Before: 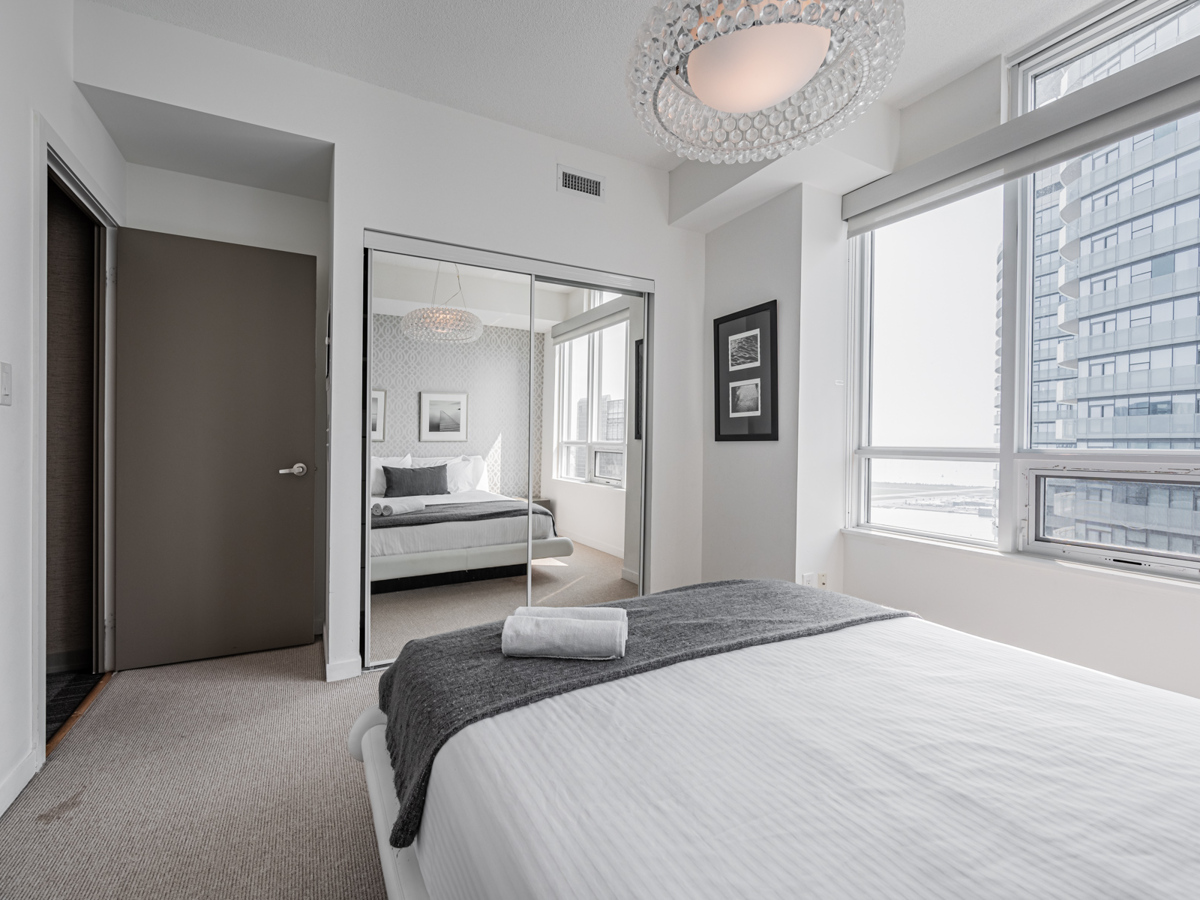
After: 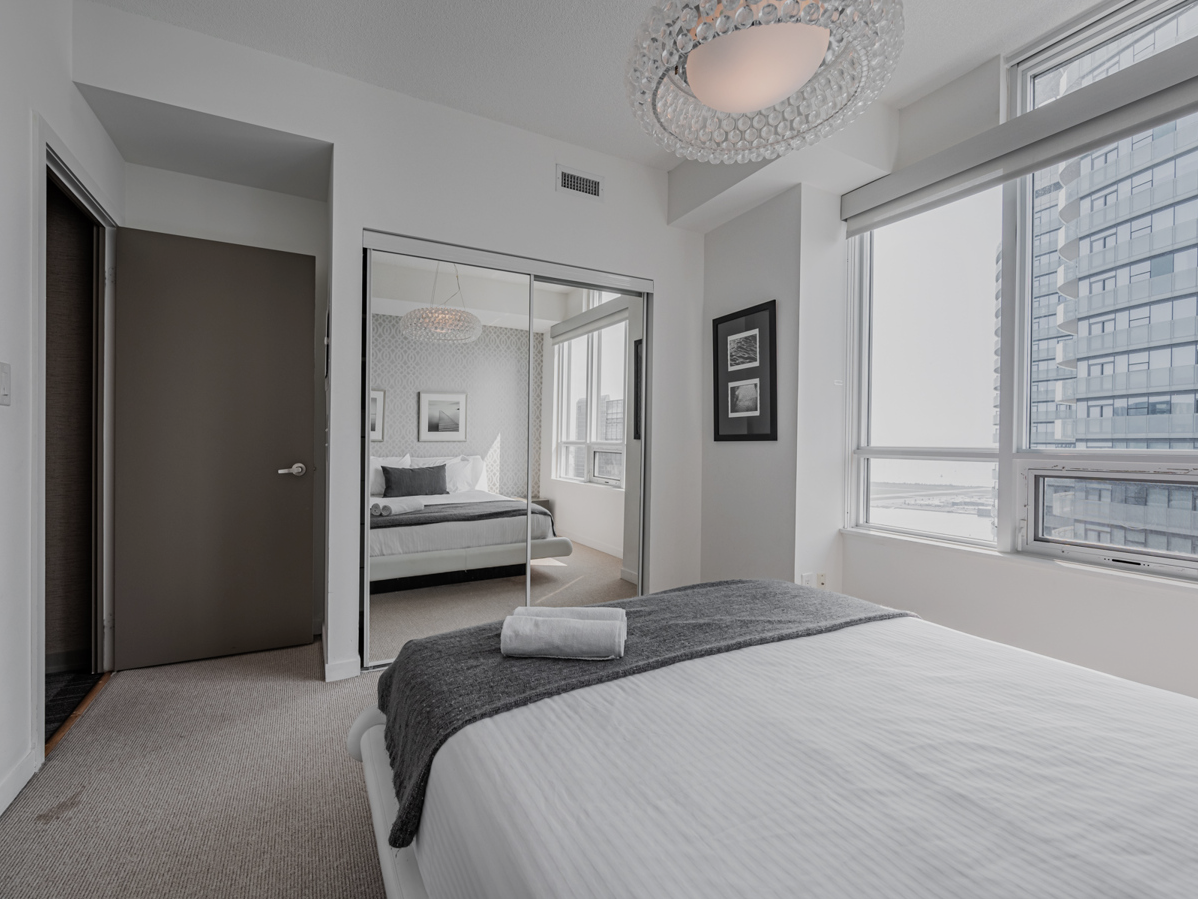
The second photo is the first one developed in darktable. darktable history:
crop: left 0.145%
tone equalizer: on, module defaults
exposure: exposure -0.437 EV, compensate exposure bias true, compensate highlight preservation false
